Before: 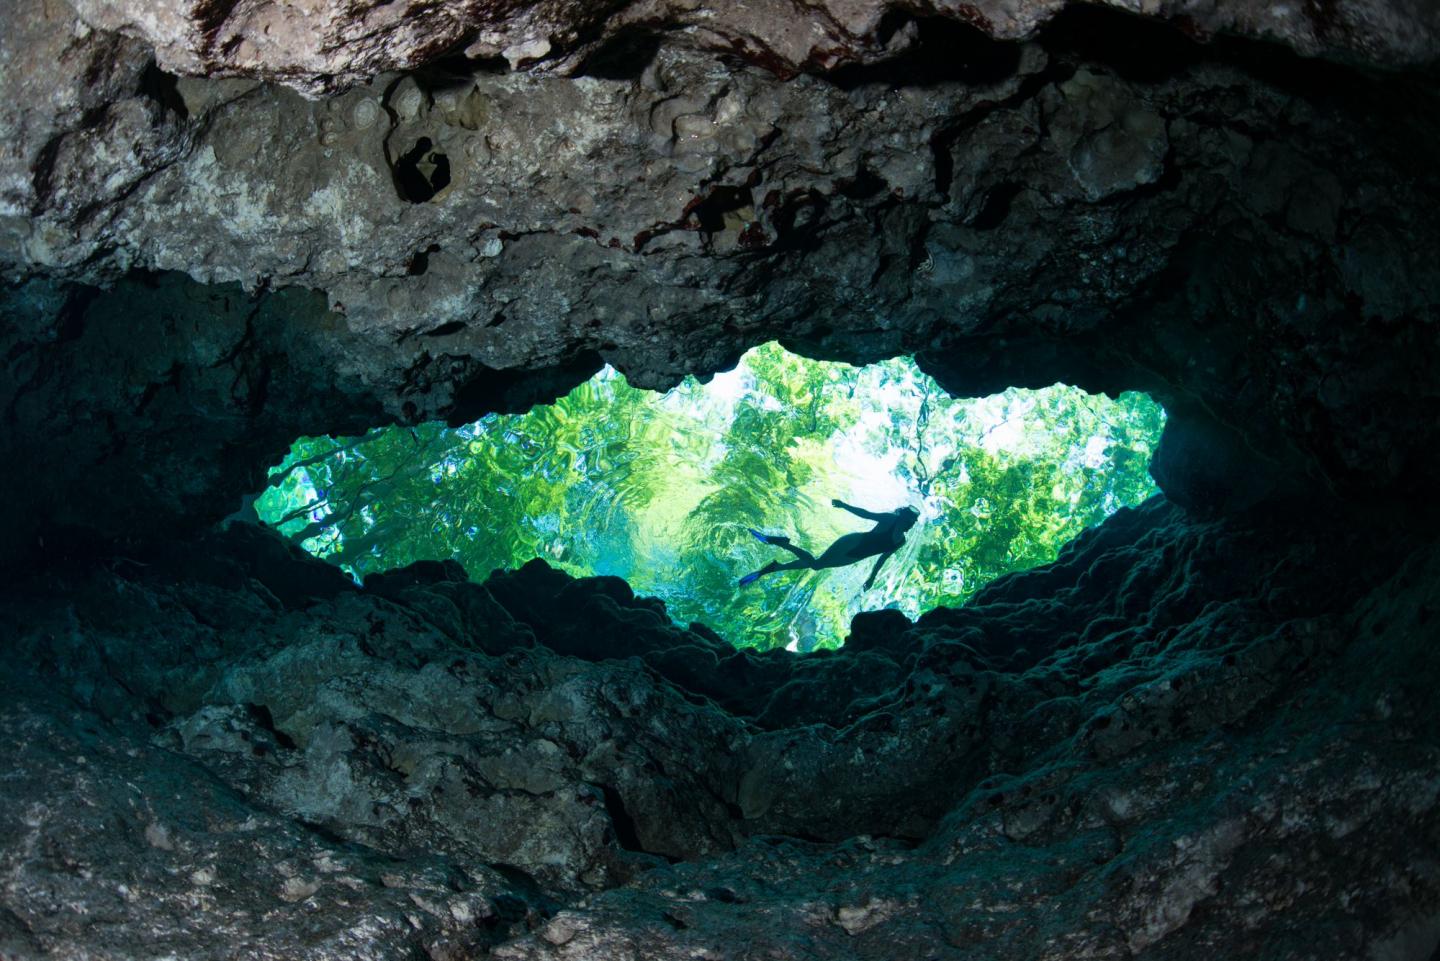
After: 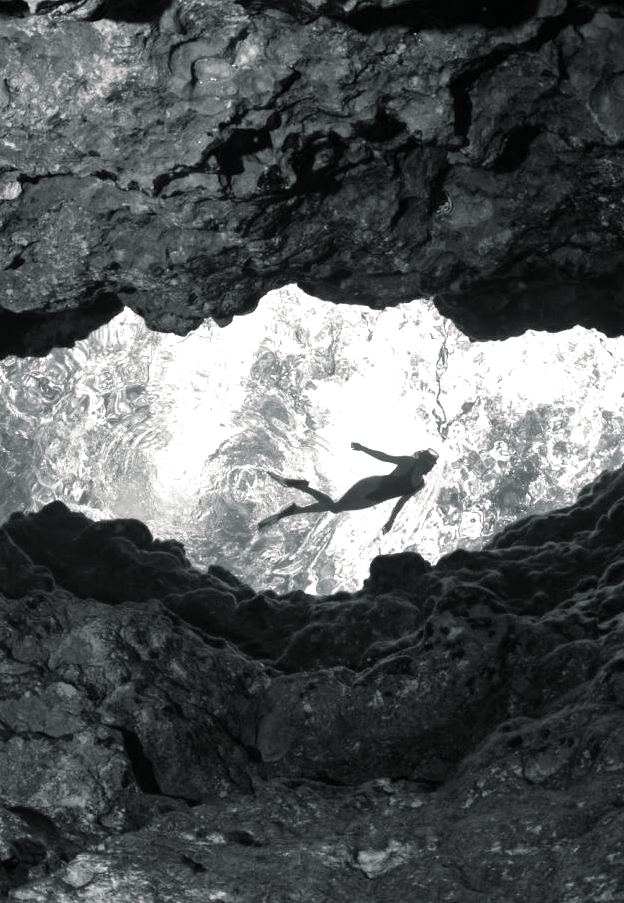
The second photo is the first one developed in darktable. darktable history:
exposure: black level correction 0, exposure 0.7 EV, compensate exposure bias true, compensate highlight preservation false
split-toning: shadows › hue 190.8°, shadows › saturation 0.05, highlights › hue 54°, highlights › saturation 0.05, compress 0%
crop: left 33.452%, top 6.025%, right 23.155%
monochrome: a 1.94, b -0.638
